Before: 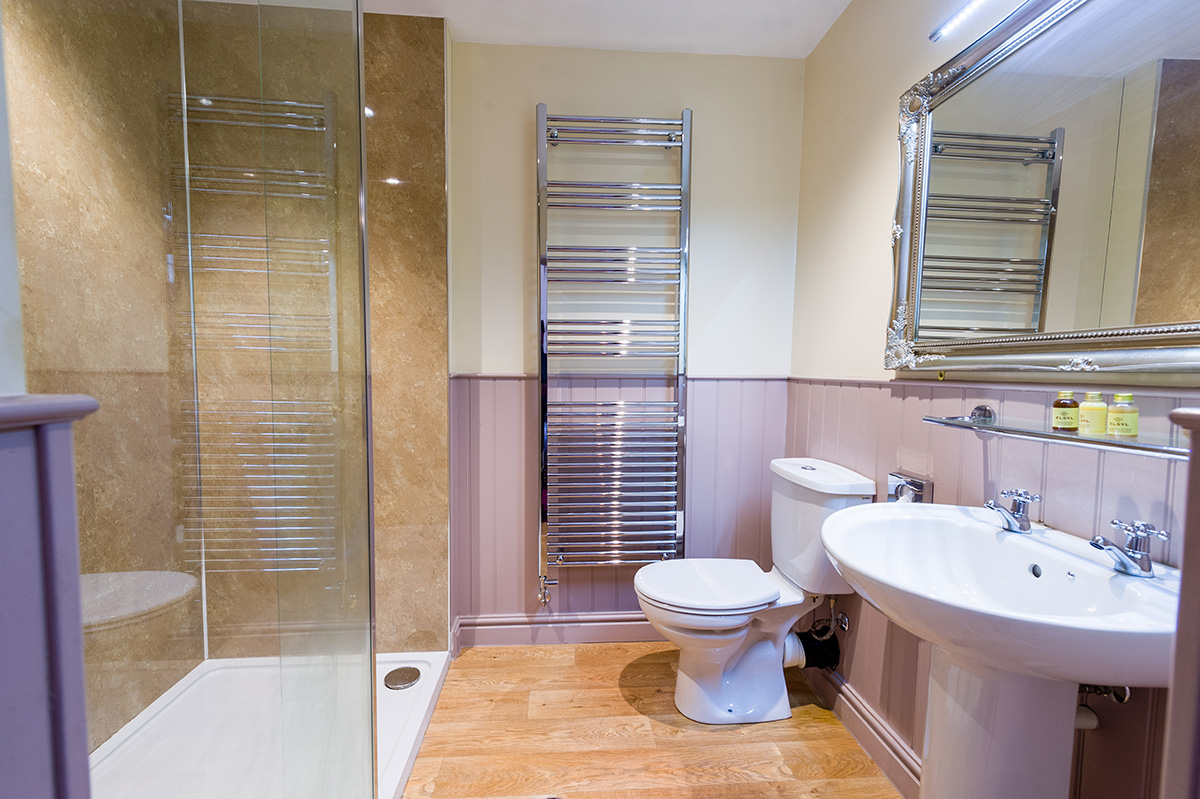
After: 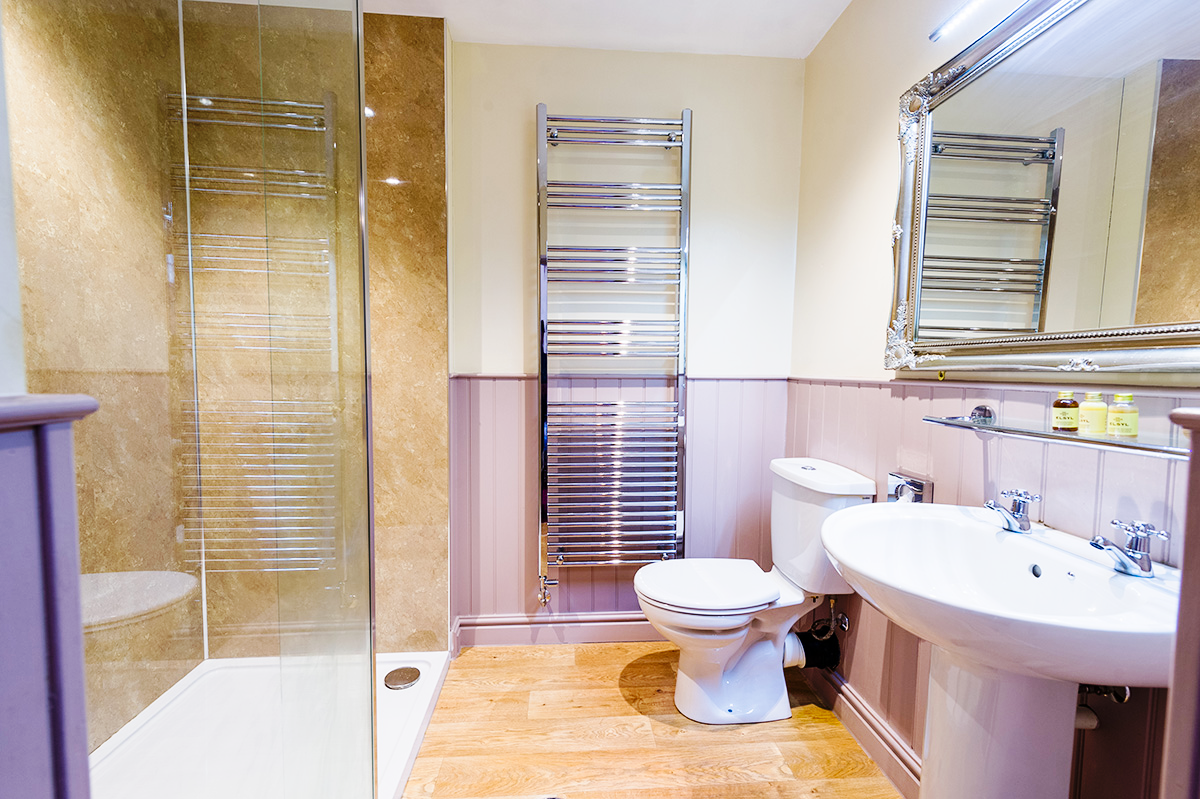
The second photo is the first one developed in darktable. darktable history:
base curve: curves: ch0 [(0, 0) (0.036, 0.025) (0.121, 0.166) (0.206, 0.329) (0.605, 0.79) (1, 1)], preserve colors none
exposure: compensate exposure bias true, compensate highlight preservation false
